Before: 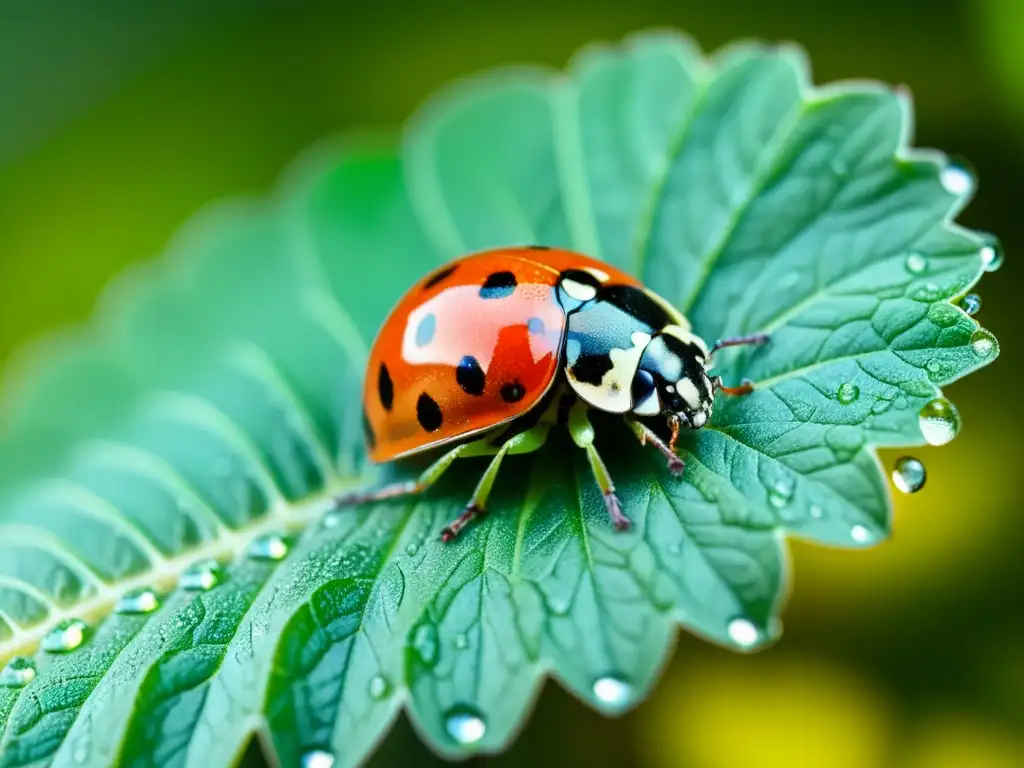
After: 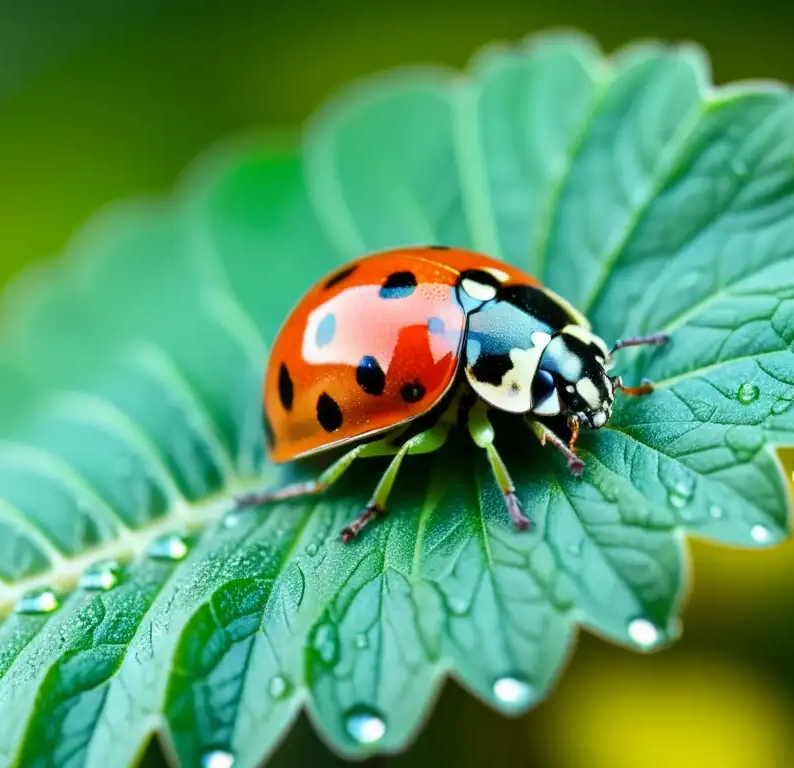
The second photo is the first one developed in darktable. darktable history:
crop: left 9.853%, right 12.55%
